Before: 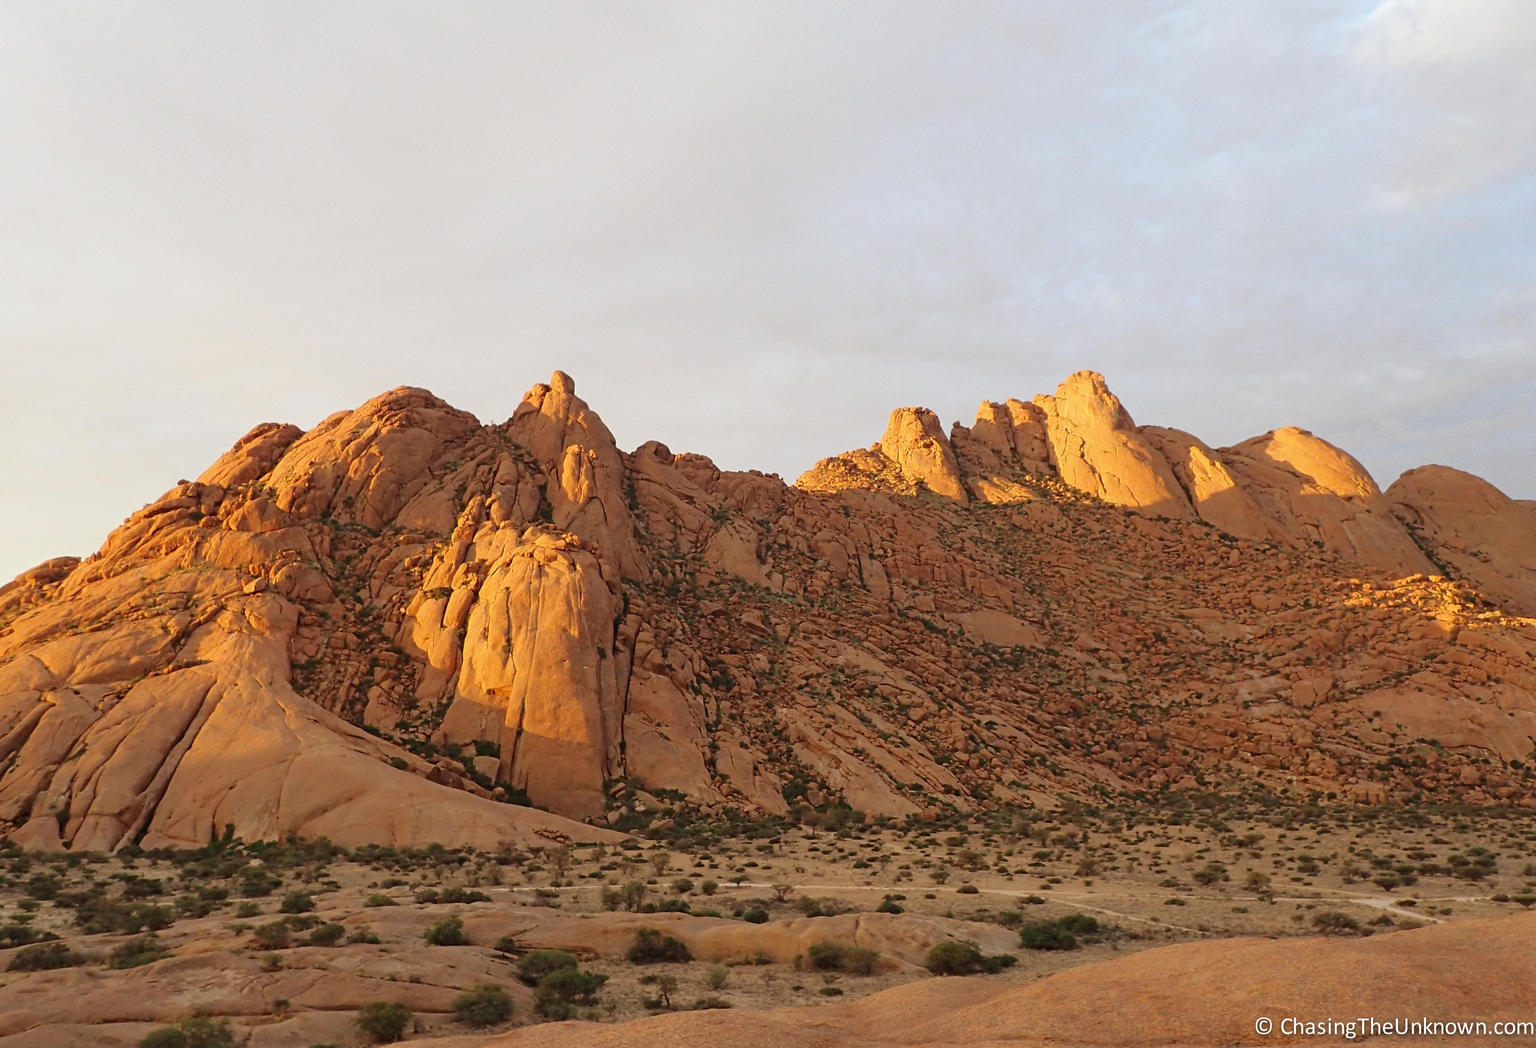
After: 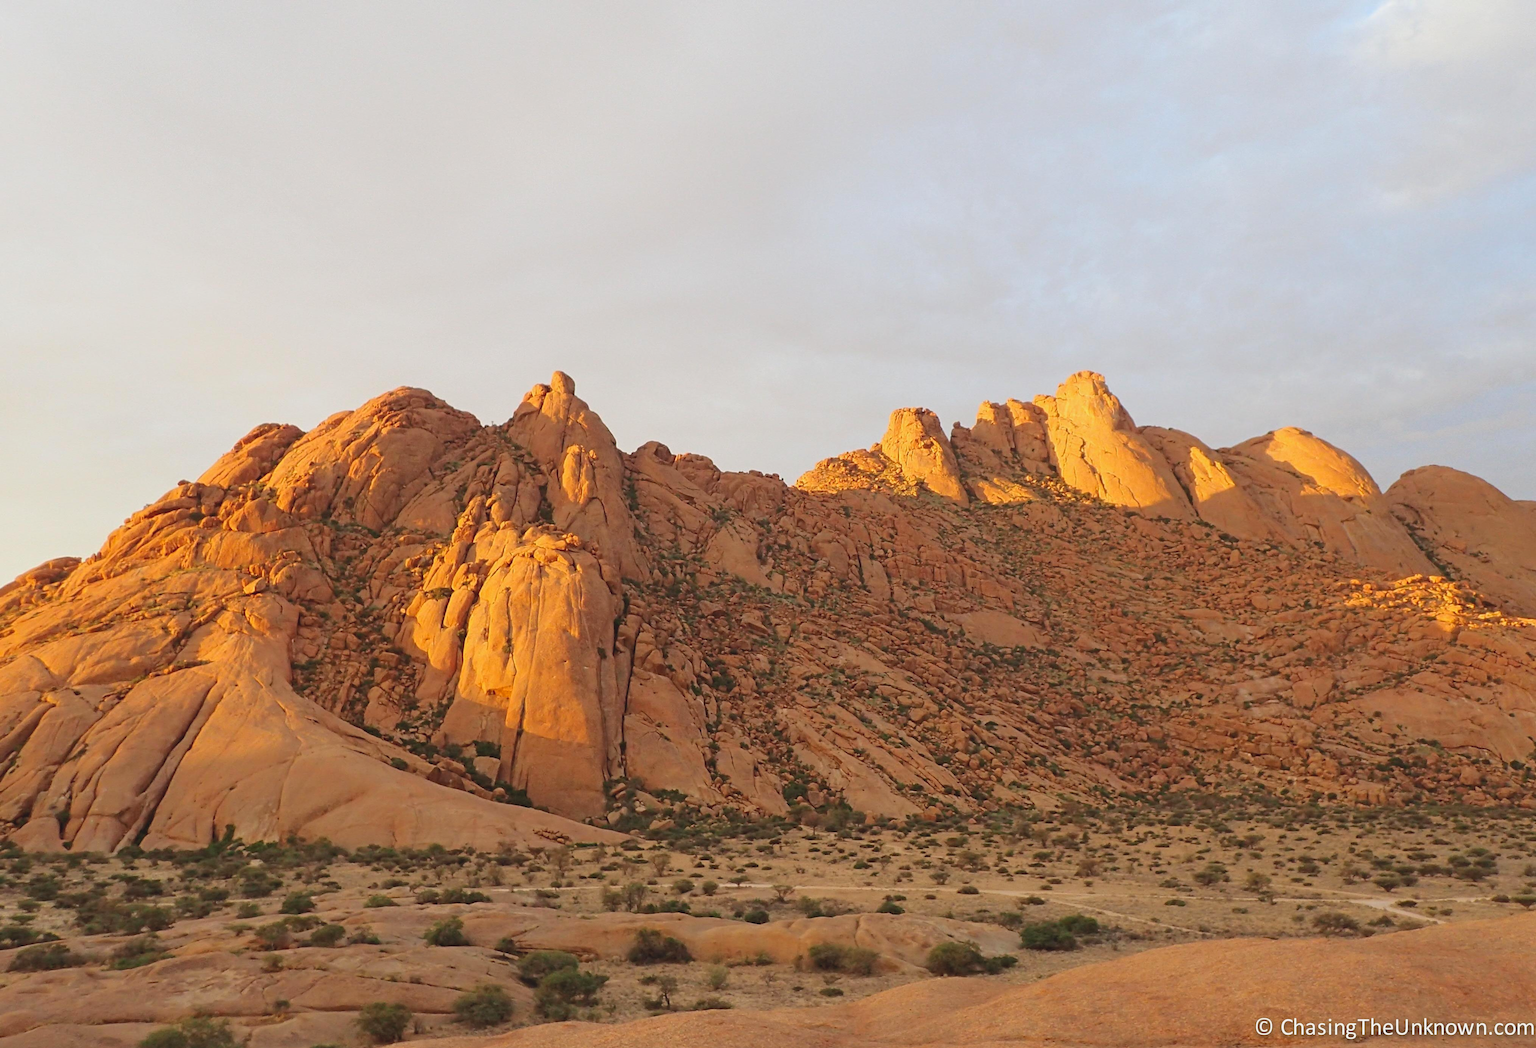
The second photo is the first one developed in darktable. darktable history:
contrast brightness saturation: contrast -0.09, brightness 0.055, saturation 0.083
